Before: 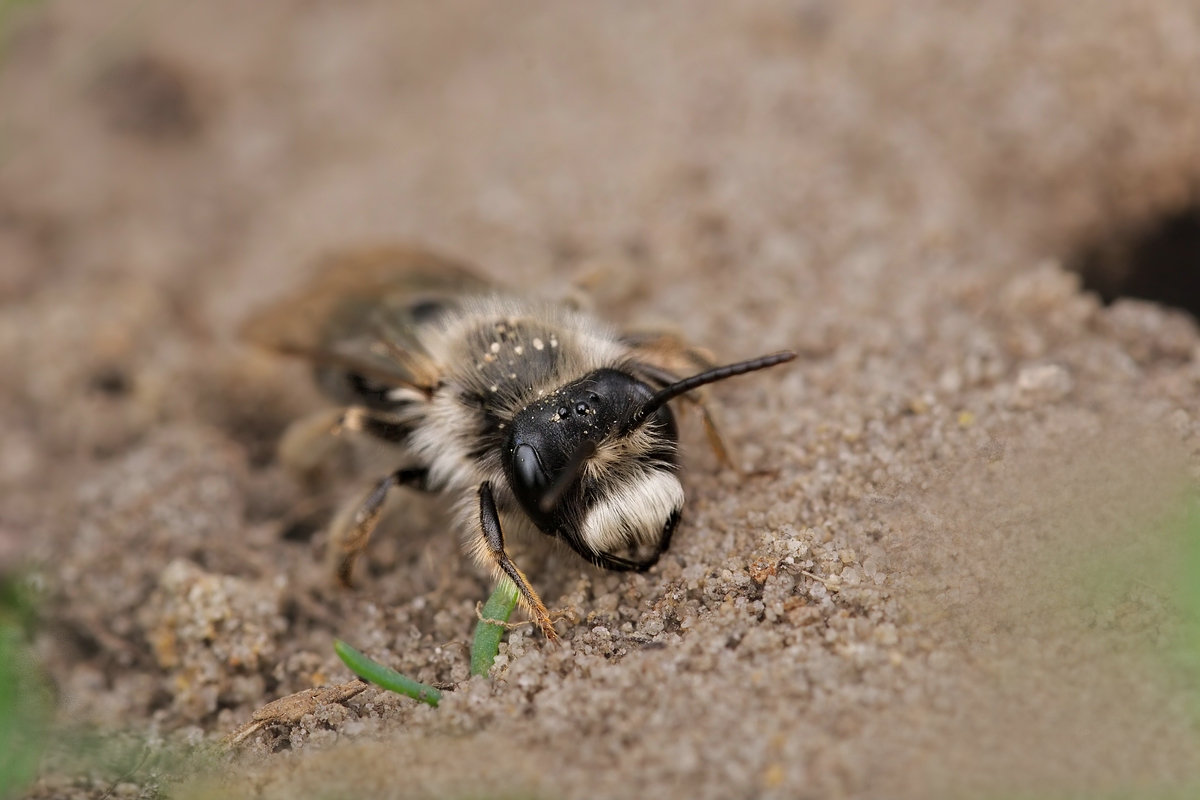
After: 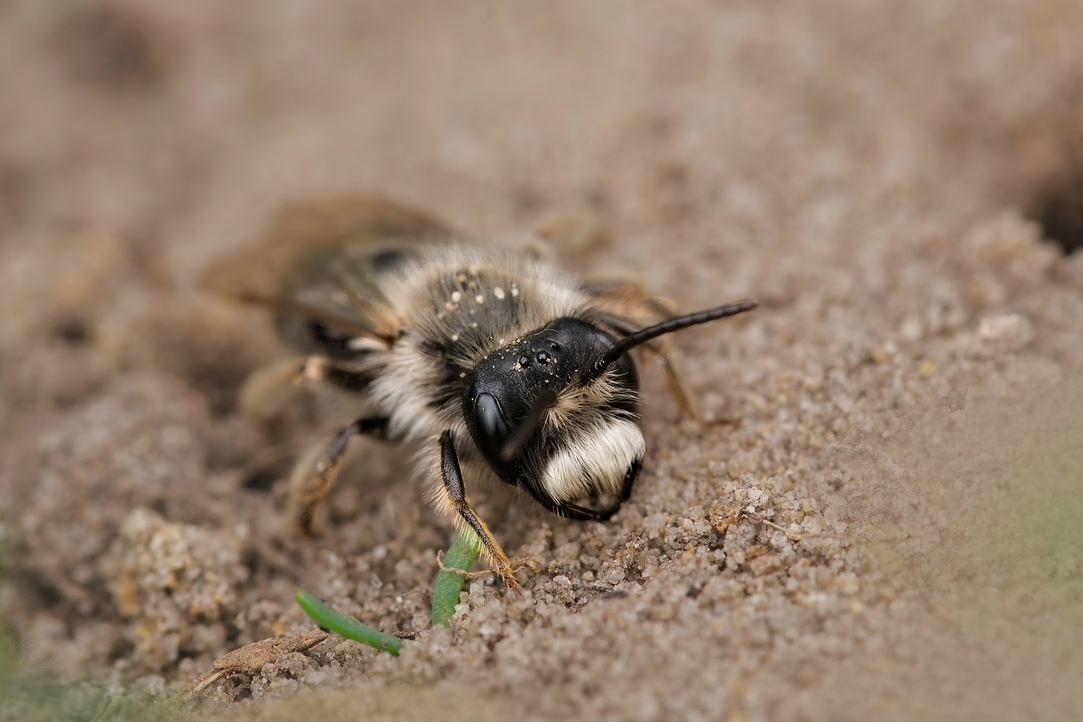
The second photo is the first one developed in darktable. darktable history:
crop: left 3.305%, top 6.436%, right 6.389%, bottom 3.258%
tone equalizer: on, module defaults
